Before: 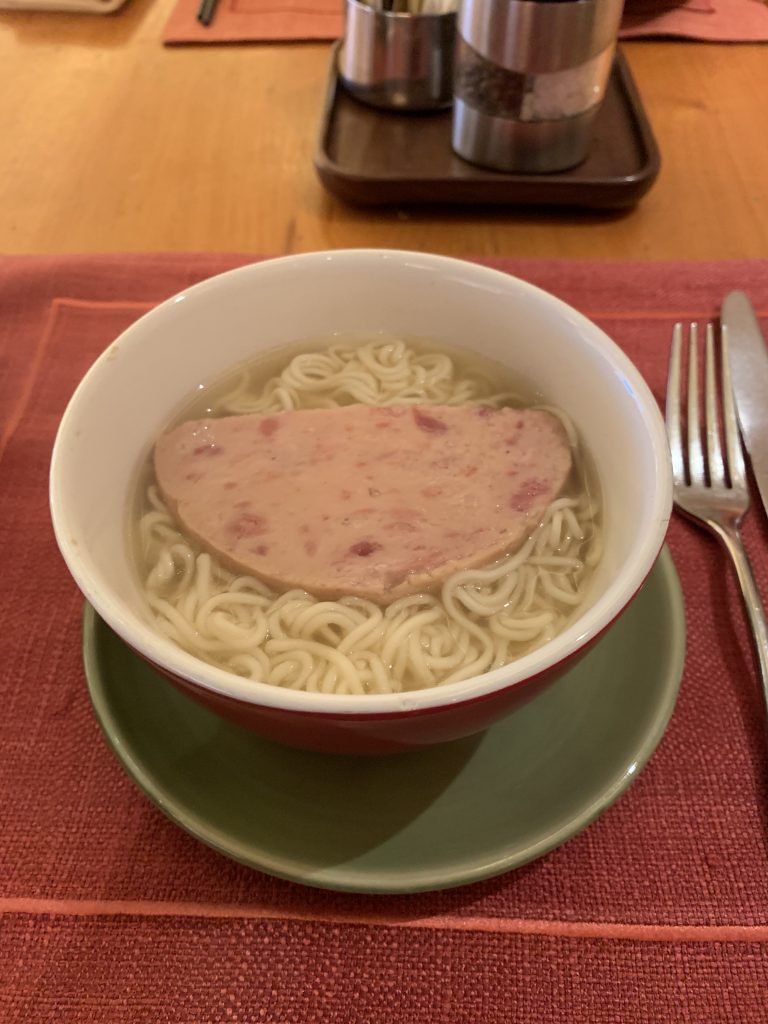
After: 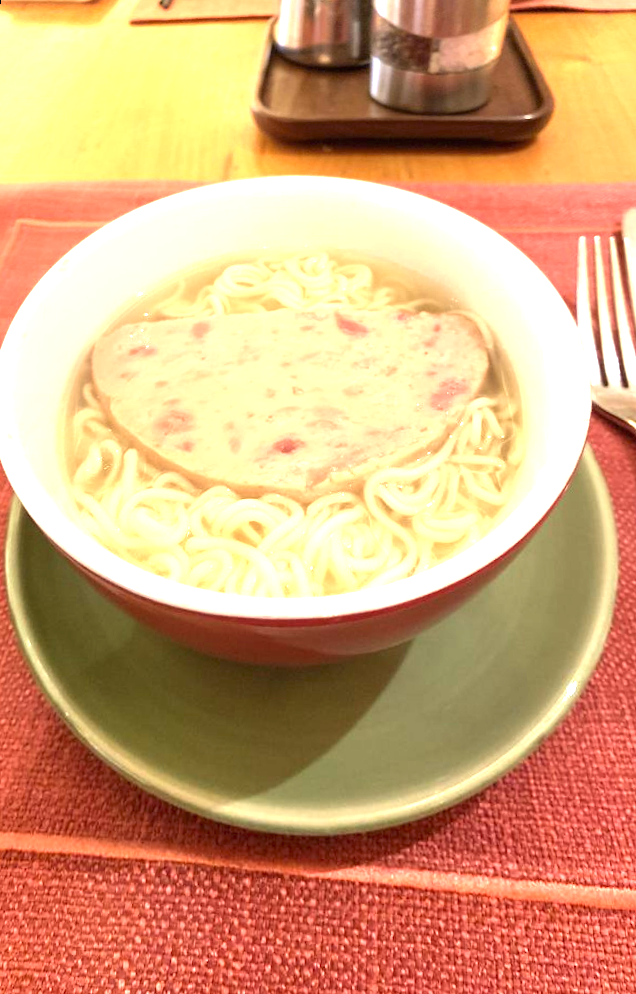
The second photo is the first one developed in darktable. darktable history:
rotate and perspective: rotation 0.72°, lens shift (vertical) -0.352, lens shift (horizontal) -0.051, crop left 0.152, crop right 0.859, crop top 0.019, crop bottom 0.964
color correction: highlights b* 3
exposure: black level correction 0, exposure 1.9 EV, compensate highlight preservation false
